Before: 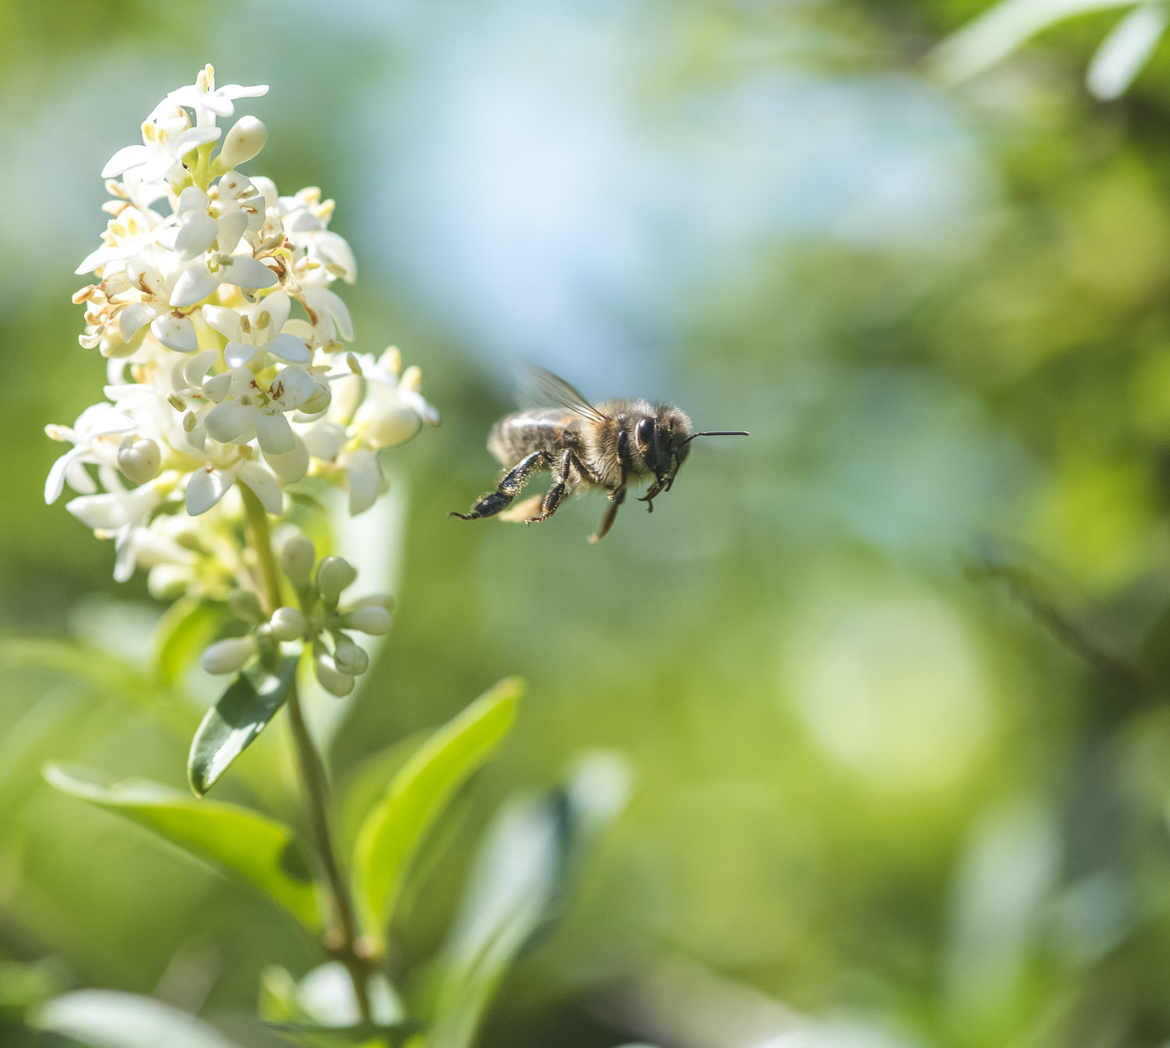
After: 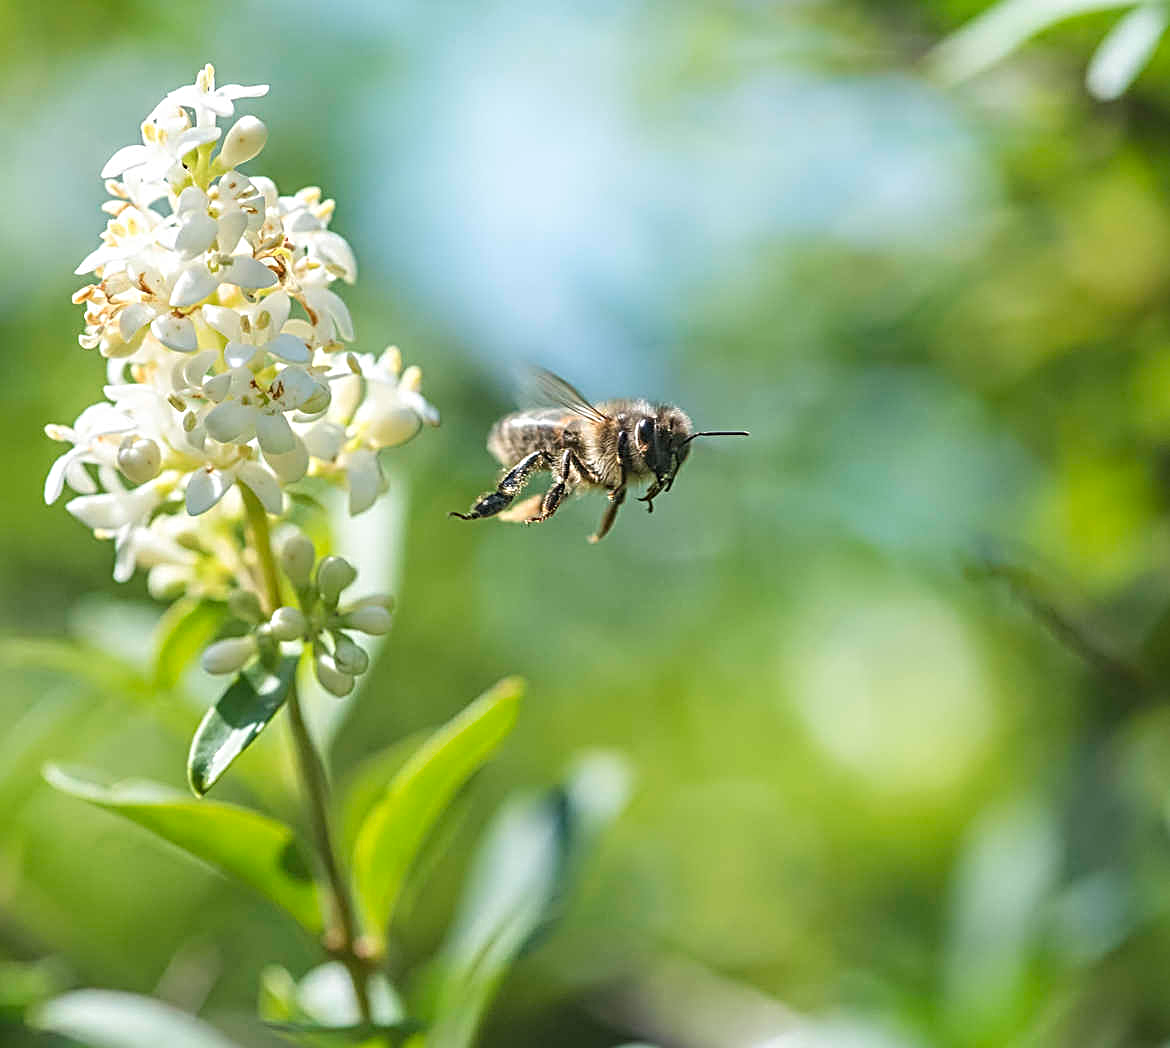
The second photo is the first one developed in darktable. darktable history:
sharpen: radius 3.01, amount 0.763
